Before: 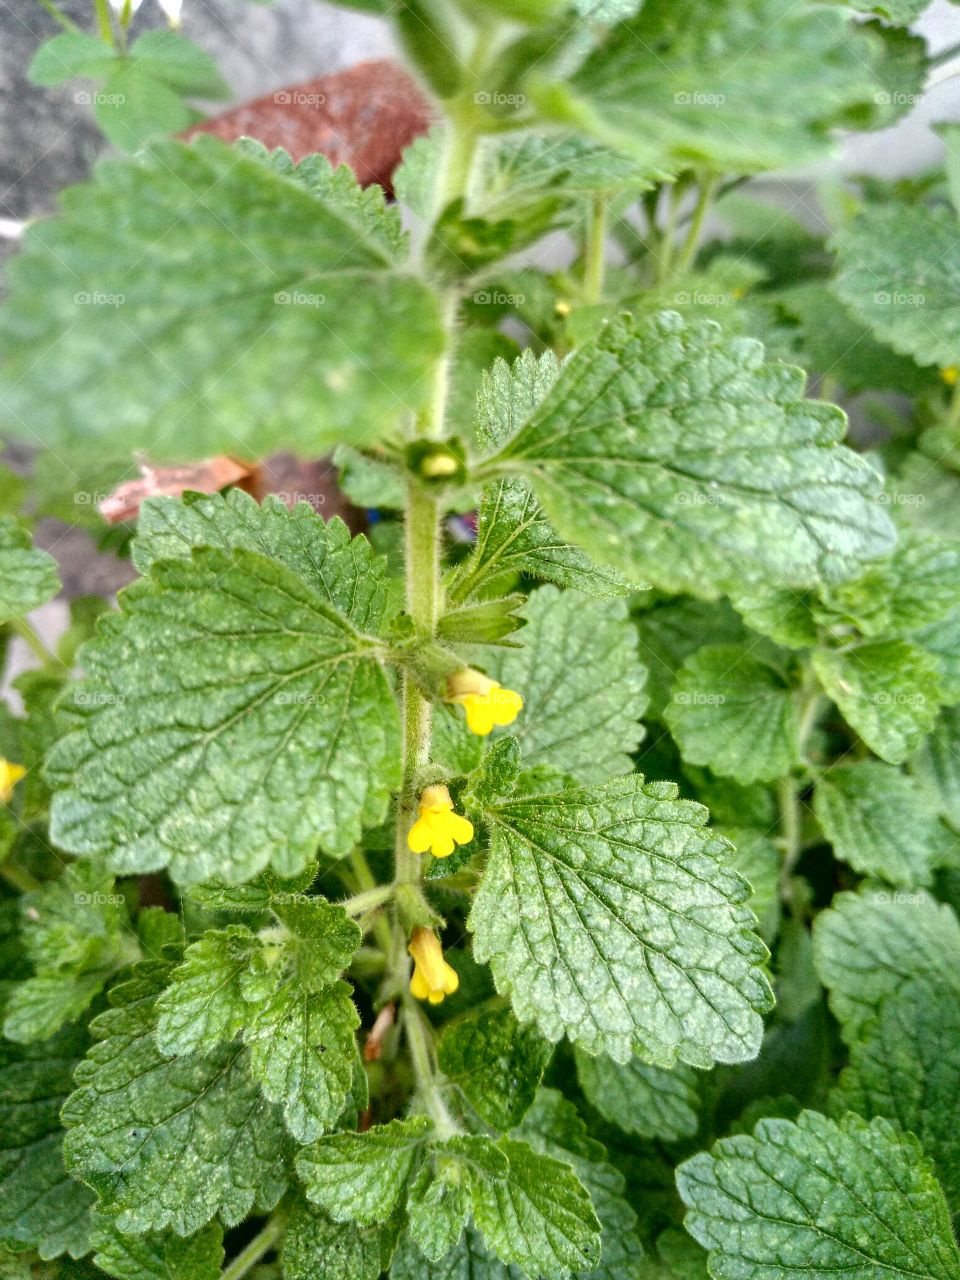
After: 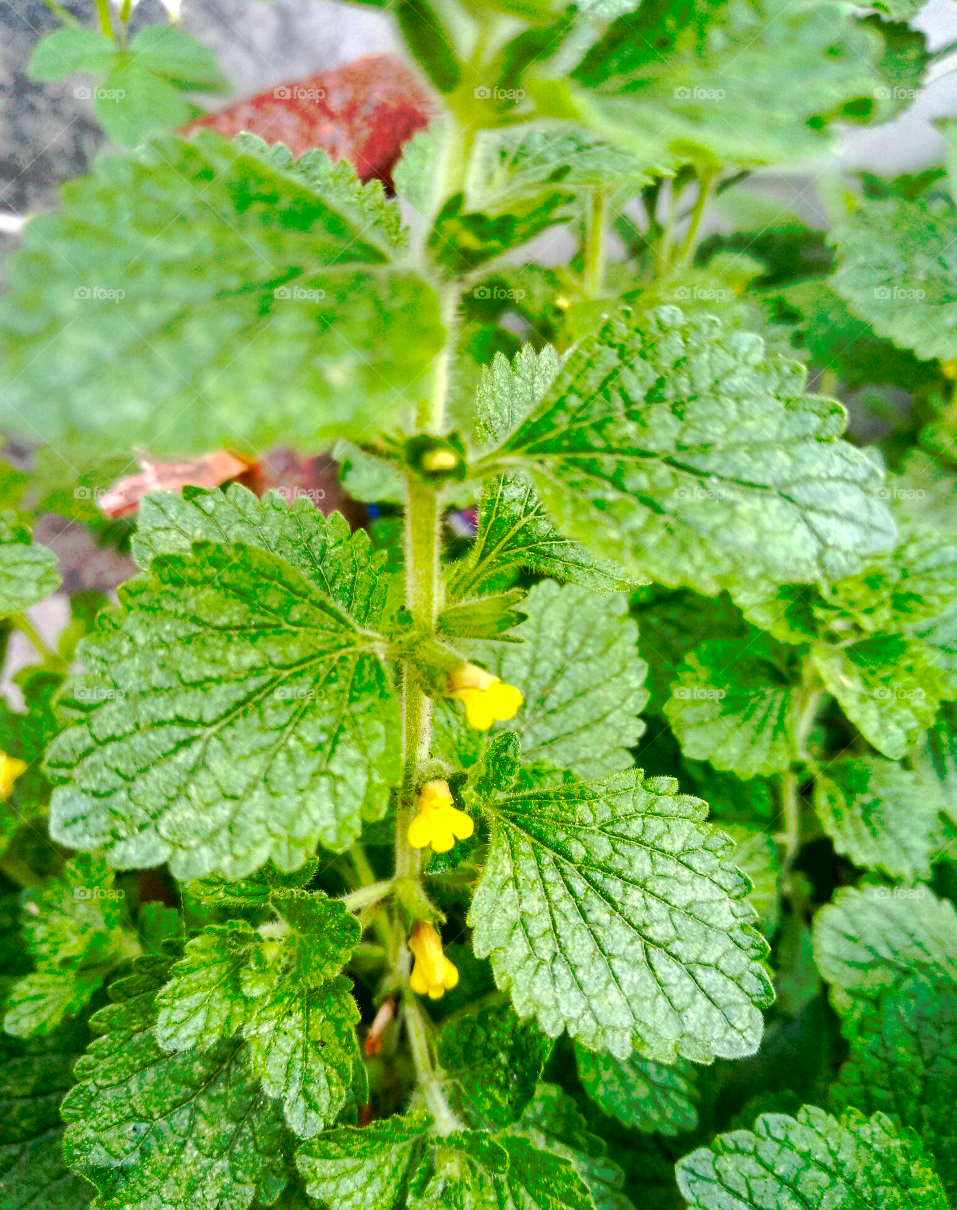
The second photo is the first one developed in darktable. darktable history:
crop: top 0.413%, right 0.259%, bottom 4.993%
tone curve: curves: ch0 [(0, 0) (0.003, 0.003) (0.011, 0.011) (0.025, 0.024) (0.044, 0.043) (0.069, 0.068) (0.1, 0.097) (0.136, 0.133) (0.177, 0.173) (0.224, 0.219) (0.277, 0.271) (0.335, 0.327) (0.399, 0.39) (0.468, 0.457) (0.543, 0.582) (0.623, 0.655) (0.709, 0.734) (0.801, 0.817) (0.898, 0.906) (1, 1)], preserve colors none
color correction: highlights b* -0.032, saturation 1.35
